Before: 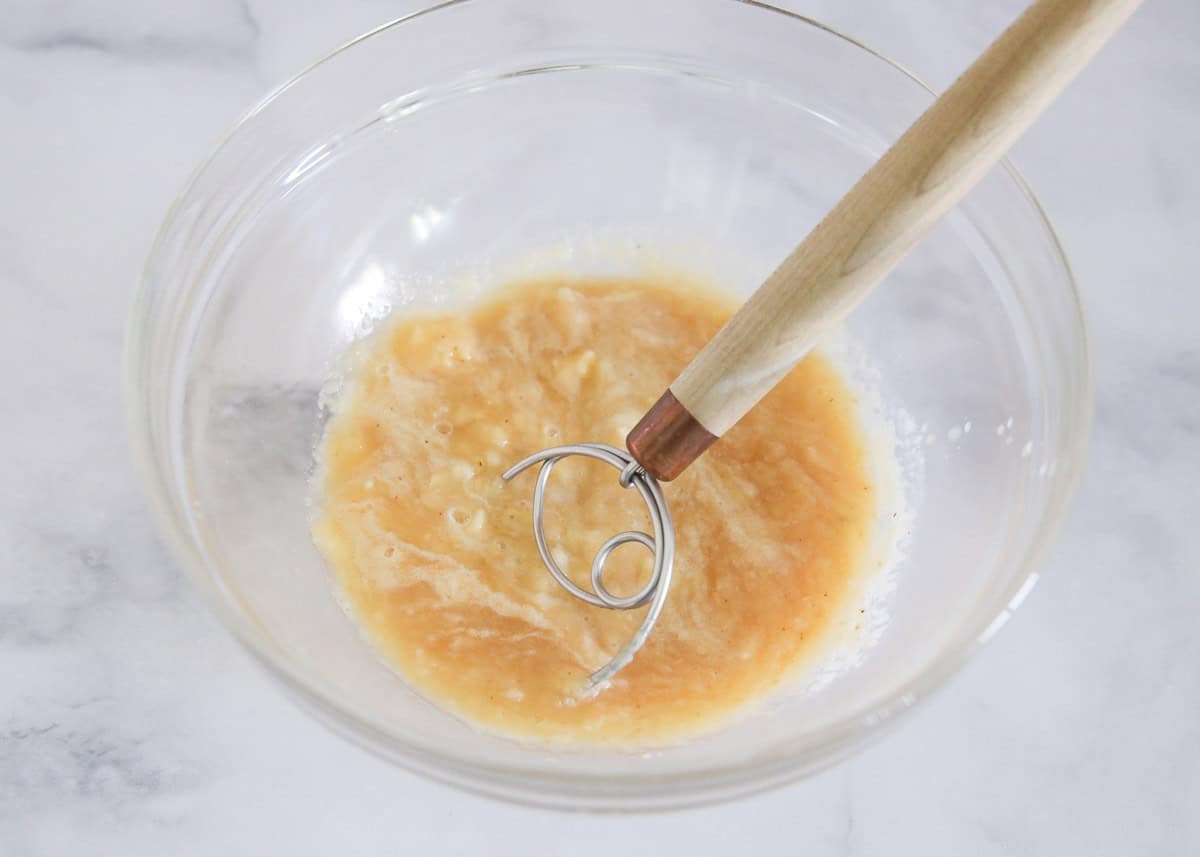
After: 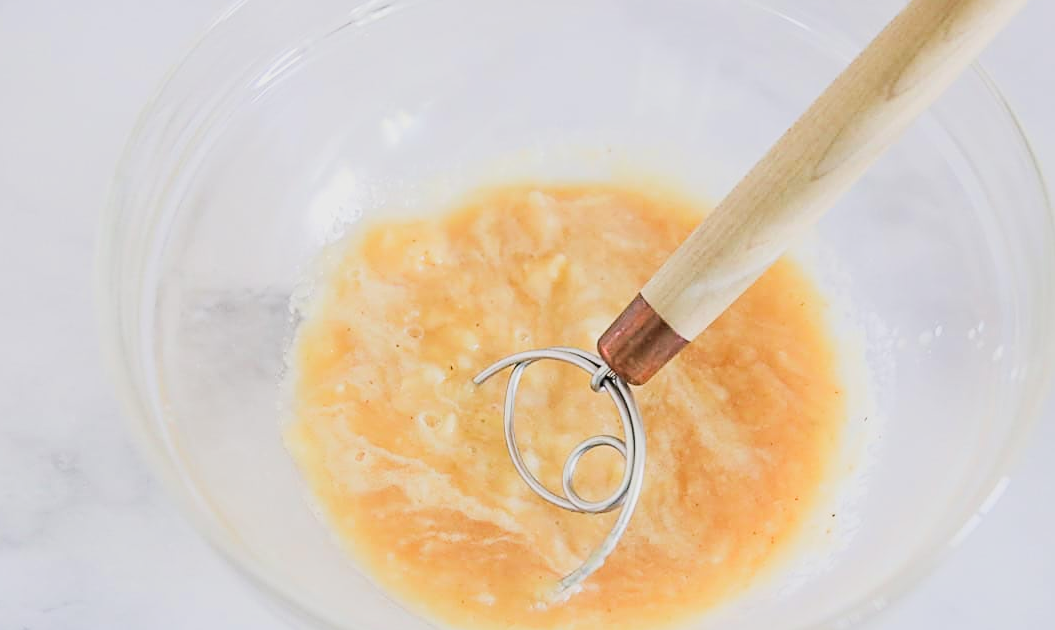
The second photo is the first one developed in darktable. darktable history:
tone curve: curves: ch0 [(0, 0) (0.003, 0.003) (0.011, 0.011) (0.025, 0.025) (0.044, 0.044) (0.069, 0.069) (0.1, 0.099) (0.136, 0.135) (0.177, 0.176) (0.224, 0.223) (0.277, 0.275) (0.335, 0.333) (0.399, 0.396) (0.468, 0.465) (0.543, 0.541) (0.623, 0.622) (0.709, 0.708) (0.801, 0.8) (0.898, 0.897) (1, 1)], preserve colors none
crop and rotate: left 2.425%, top 11.305%, right 9.6%, bottom 15.08%
contrast brightness saturation: contrast 0.2, brightness 0.16, saturation 0.22
sharpen: on, module defaults
filmic rgb: black relative exposure -7.65 EV, white relative exposure 4.56 EV, hardness 3.61
